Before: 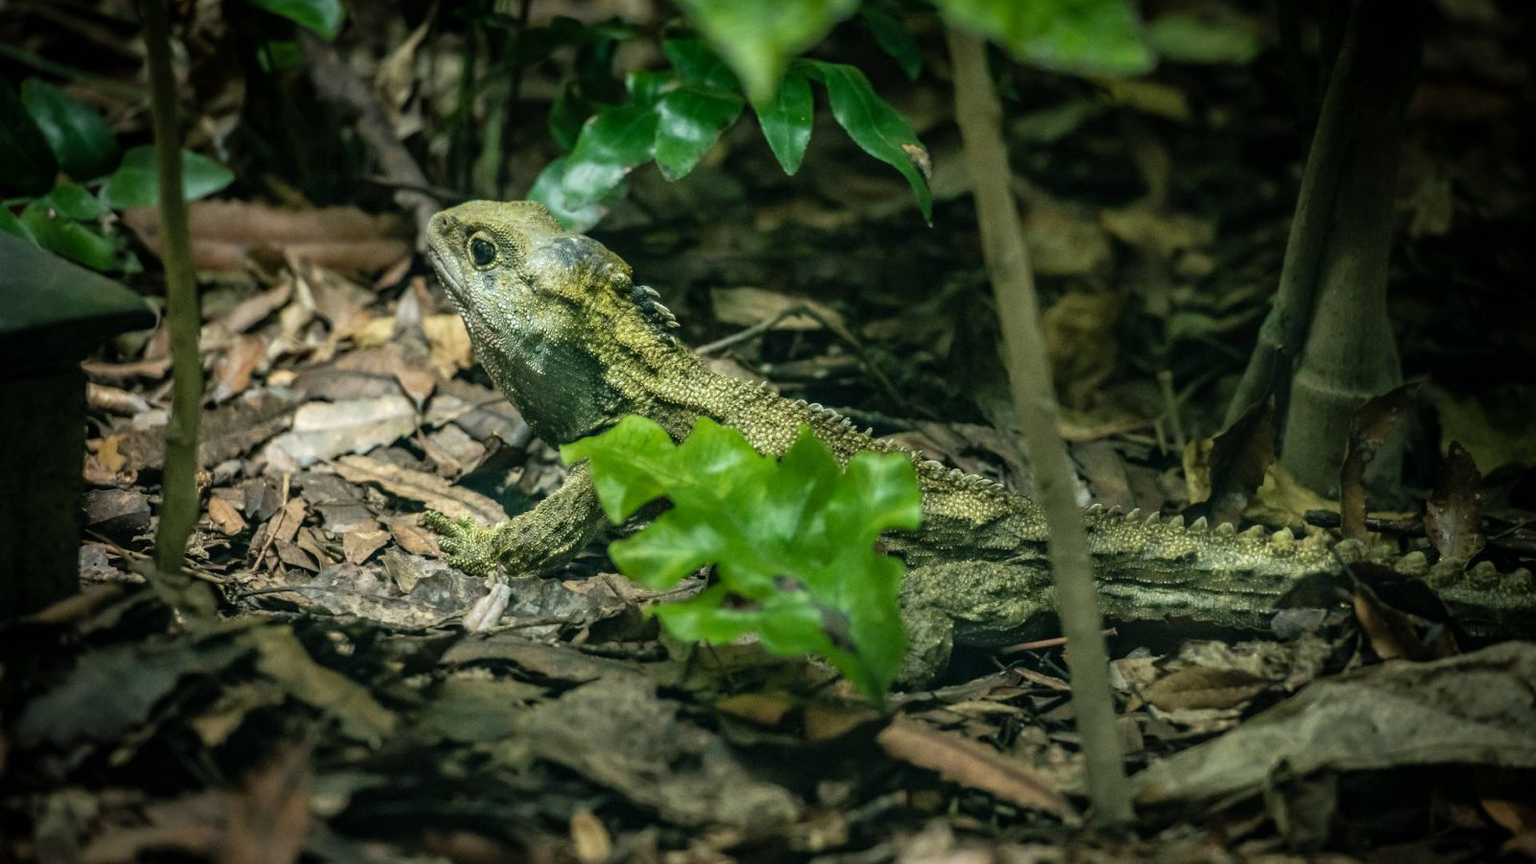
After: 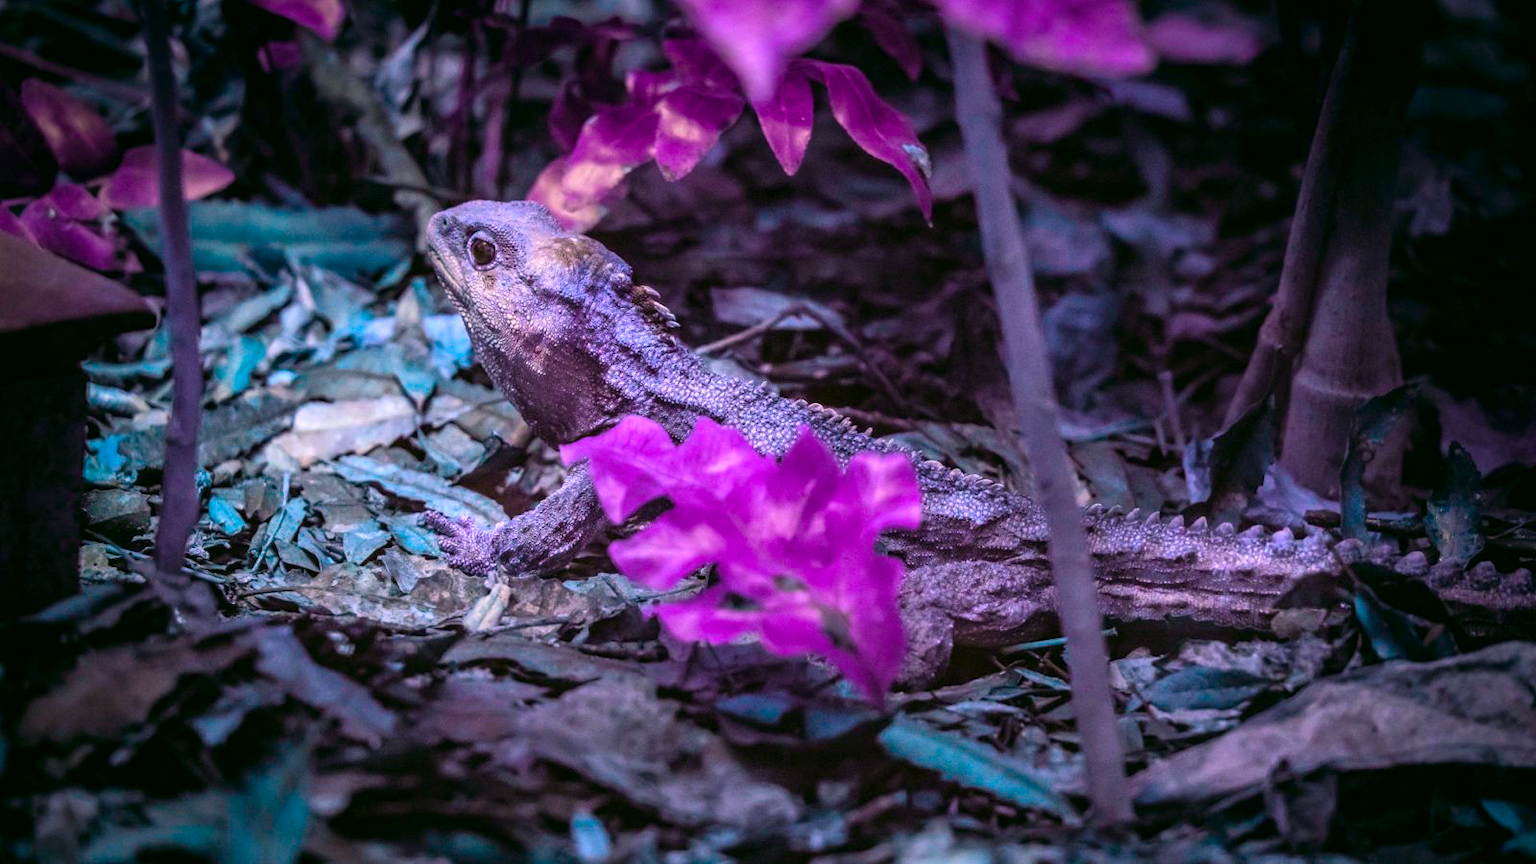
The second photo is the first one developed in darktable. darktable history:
color correction: highlights a* 4.38, highlights b* 4.98, shadows a* -8.12, shadows b* 4.79
color balance rgb: highlights gain › chroma 0.159%, highlights gain › hue 332.48°, linear chroma grading › global chroma 8.733%, perceptual saturation grading › global saturation 25.215%, hue shift 178.88°, global vibrance 49.467%, contrast 0.514%
